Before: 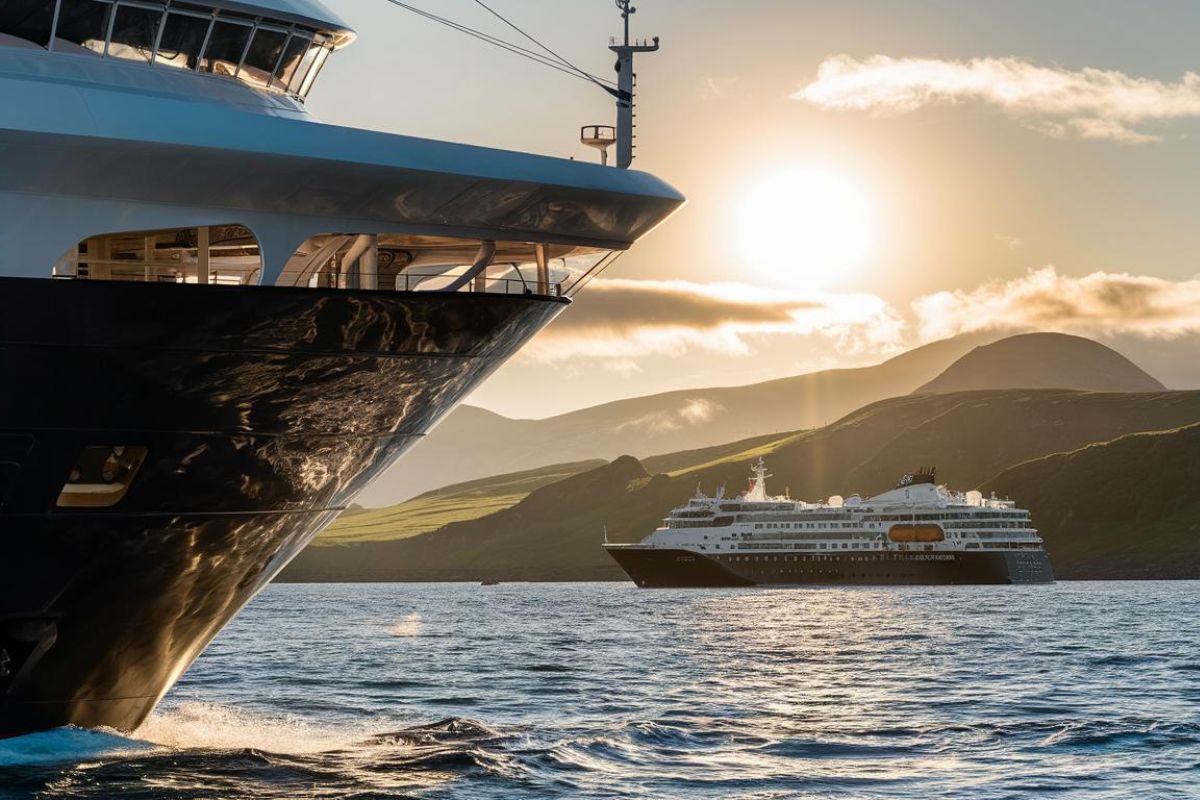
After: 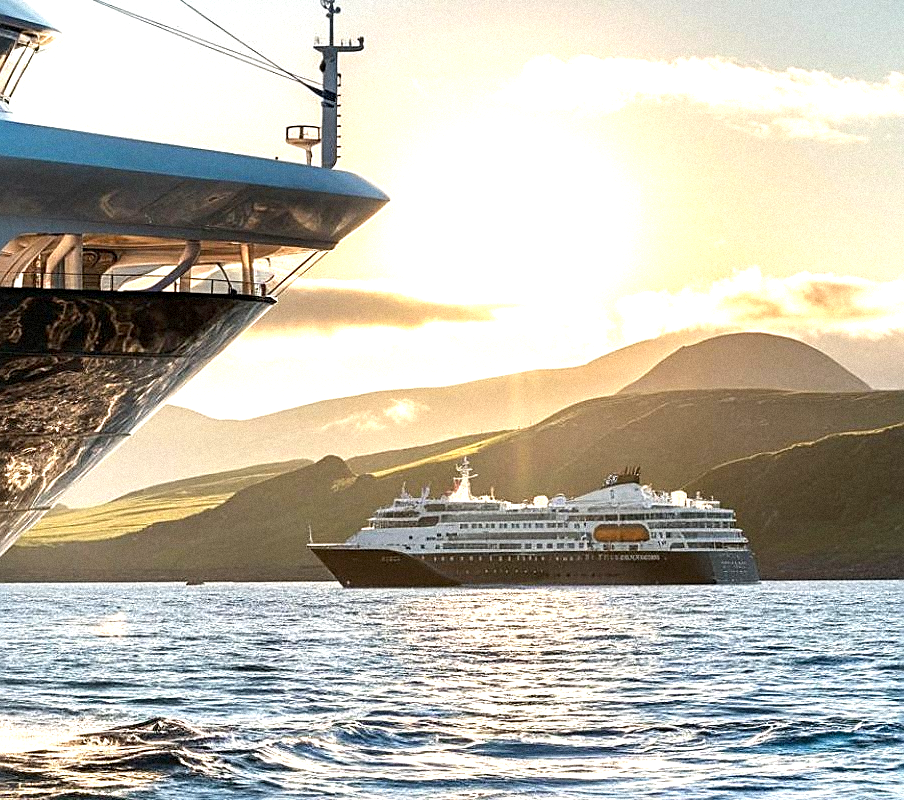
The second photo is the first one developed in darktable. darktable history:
exposure: black level correction 0.001, exposure 1 EV, compensate highlight preservation false
crop and rotate: left 24.6%
grain: mid-tones bias 0%
sharpen: amount 0.6
